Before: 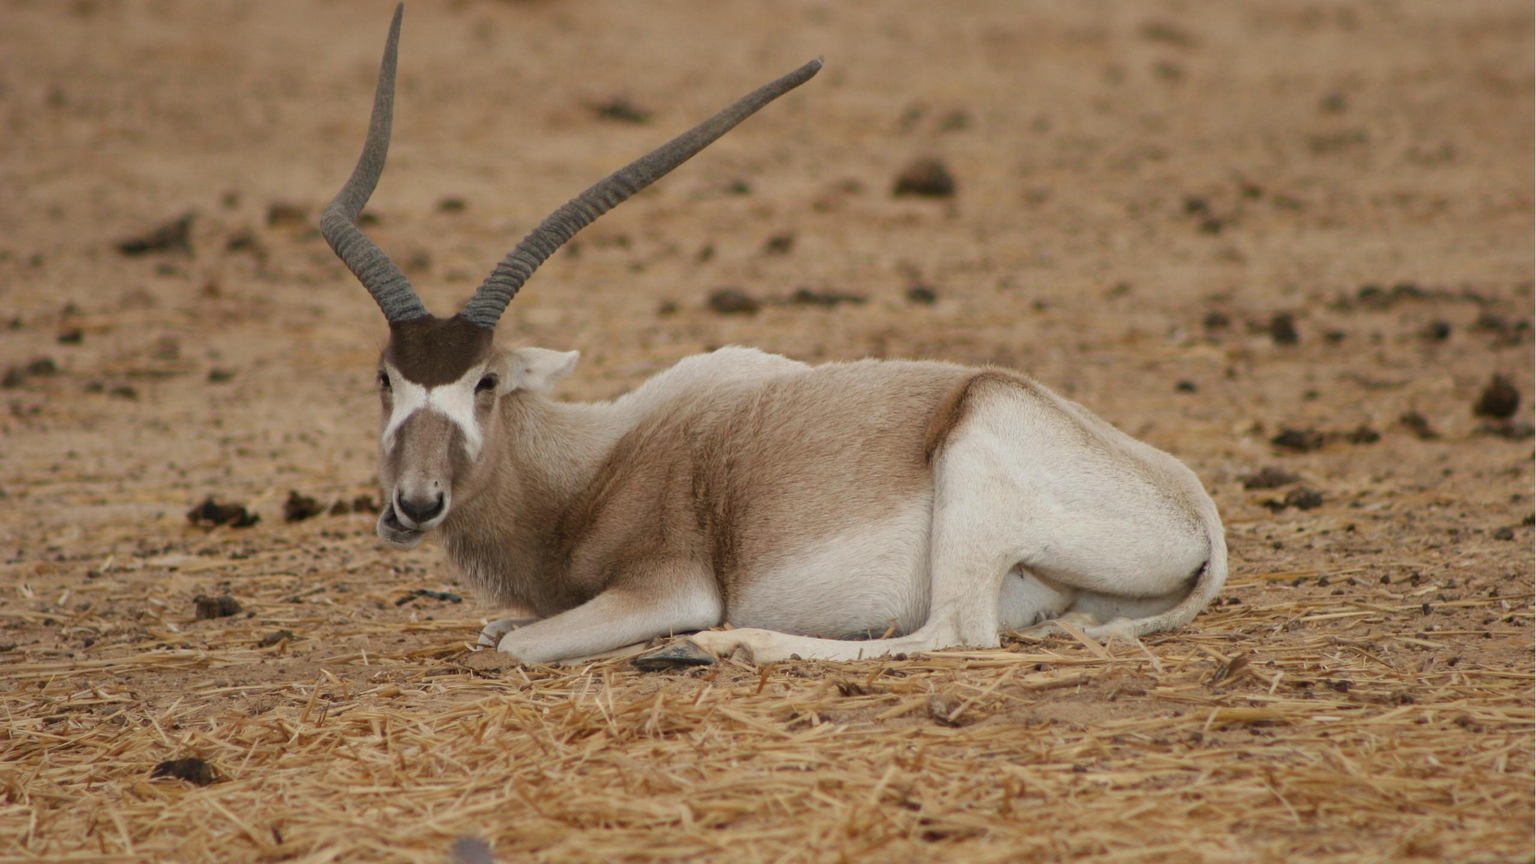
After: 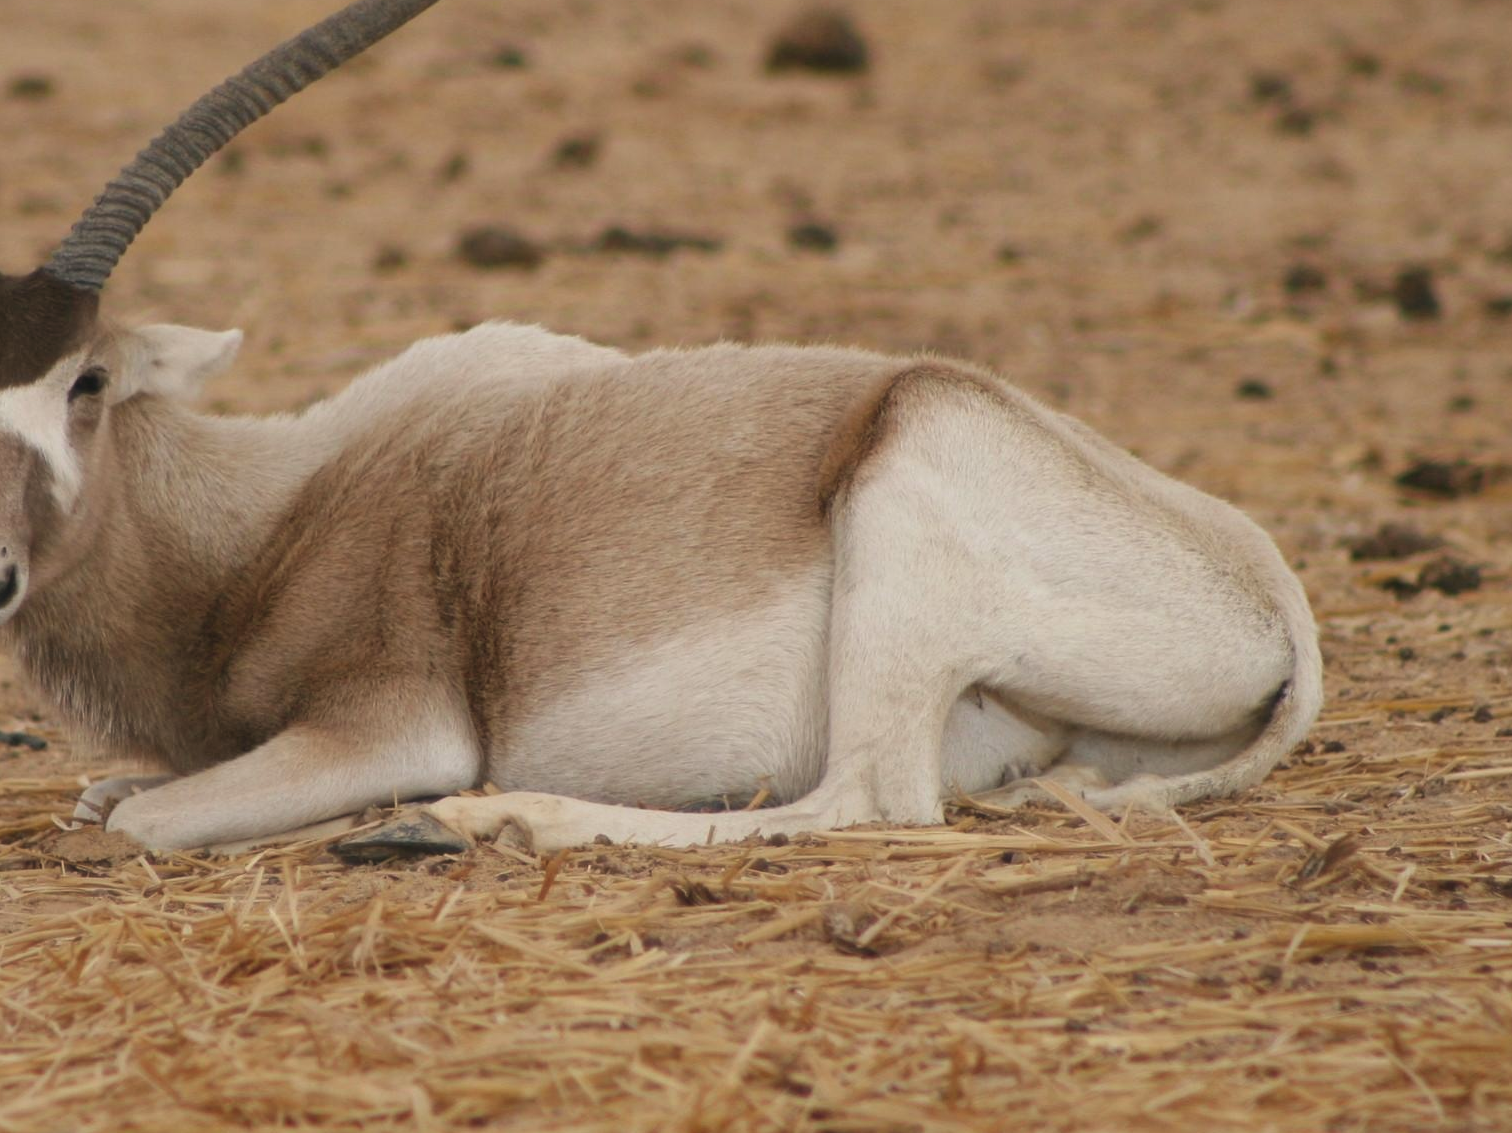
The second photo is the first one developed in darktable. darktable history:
haze removal: strength -0.09, distance 0.358, compatibility mode true, adaptive false
crop and rotate: left 28.256%, top 17.734%, right 12.656%, bottom 3.573%
color balance: lift [1, 0.998, 1.001, 1.002], gamma [1, 1.02, 1, 0.98], gain [1, 1.02, 1.003, 0.98]
